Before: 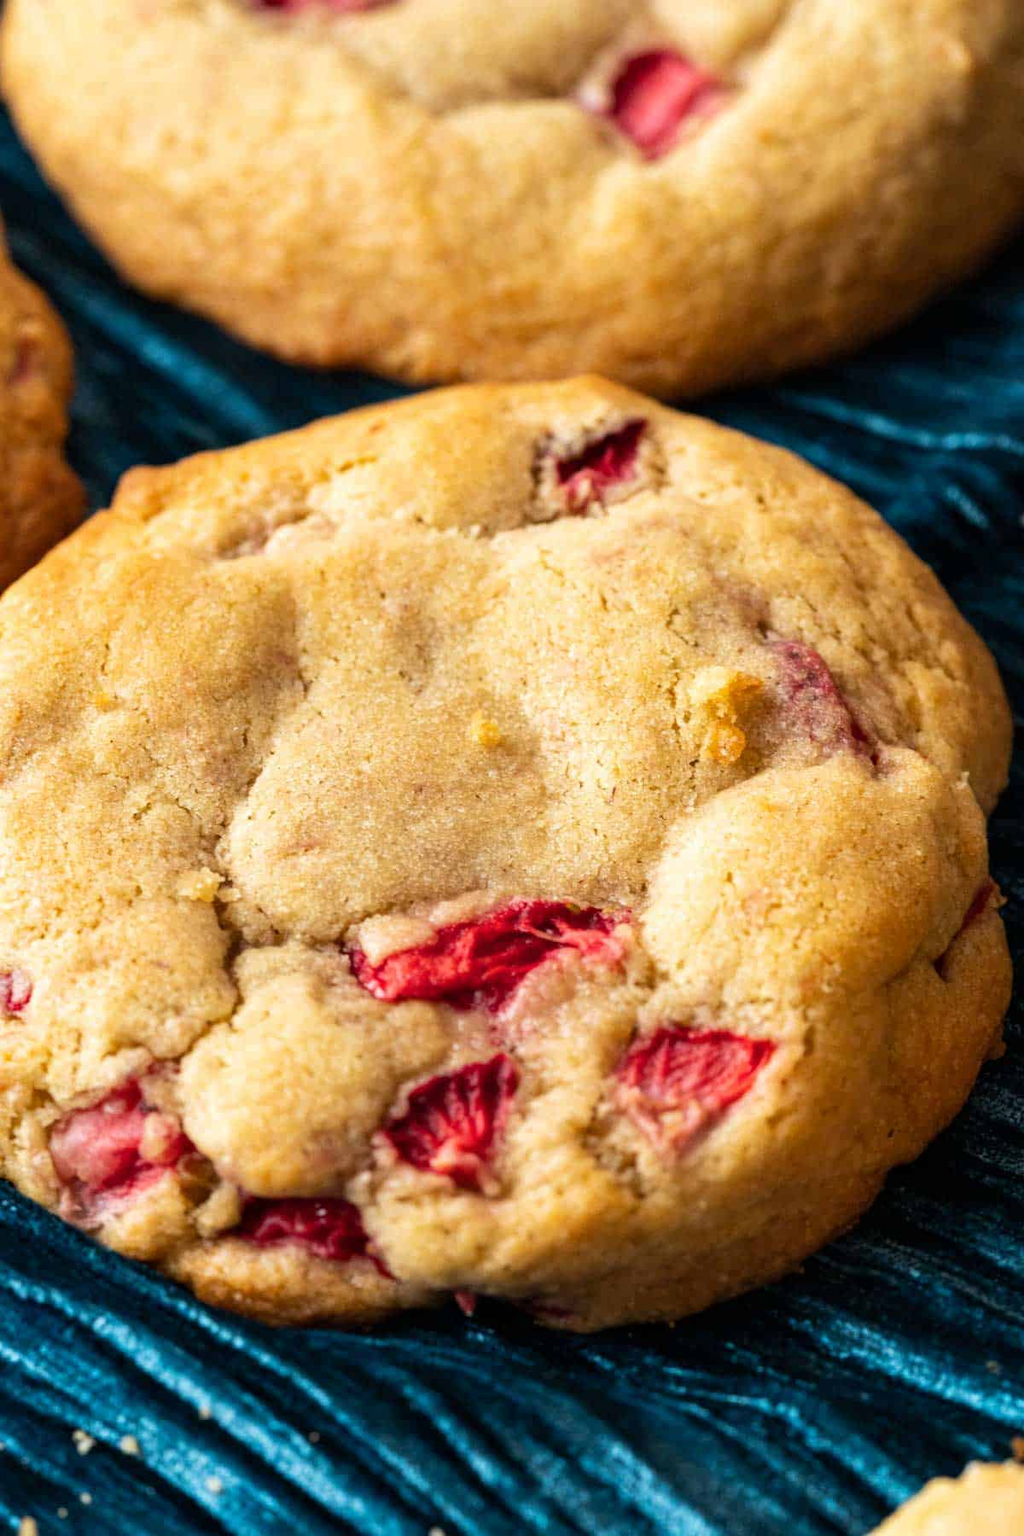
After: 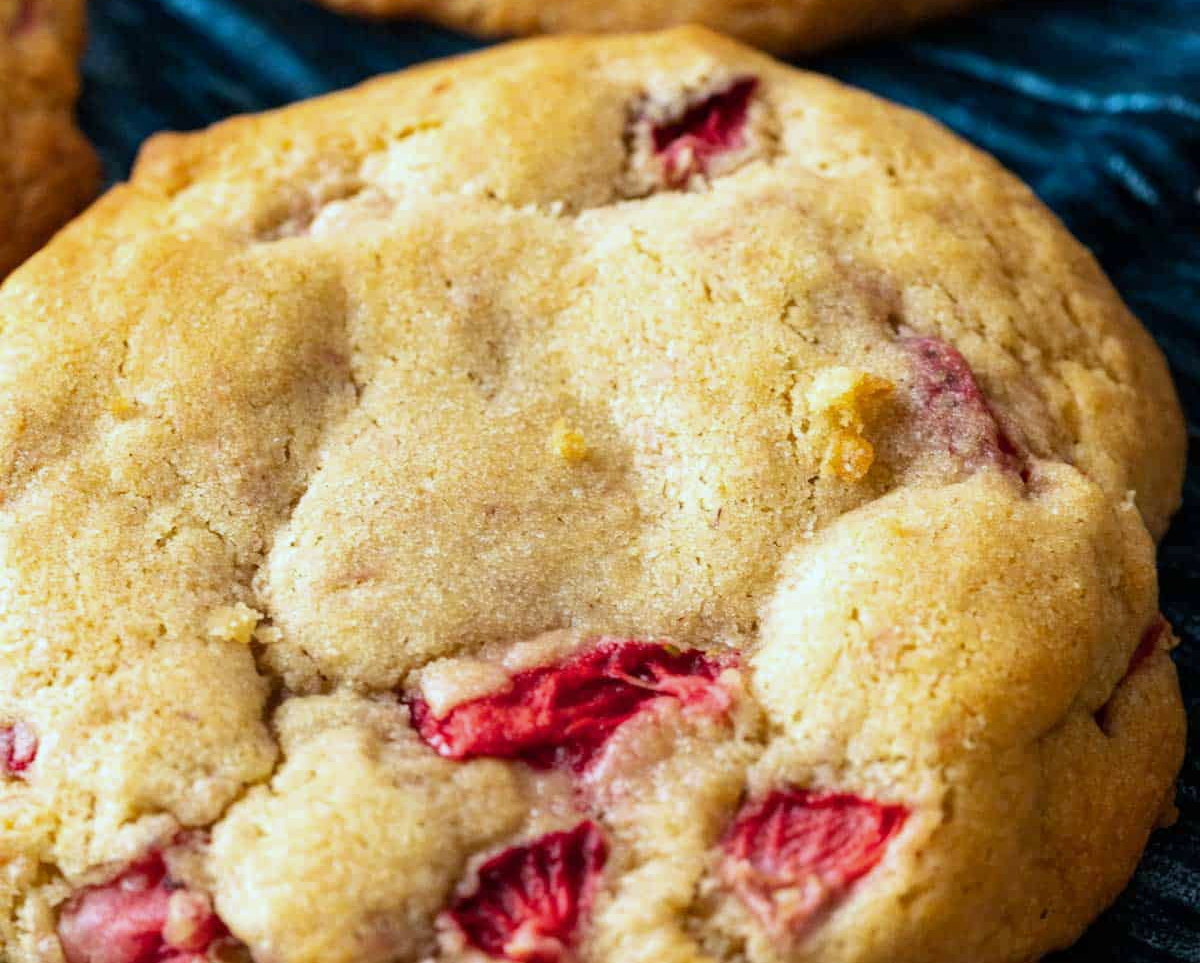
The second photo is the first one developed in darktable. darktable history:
crop and rotate: top 23.043%, bottom 23.437%
white balance: red 0.924, blue 1.095
